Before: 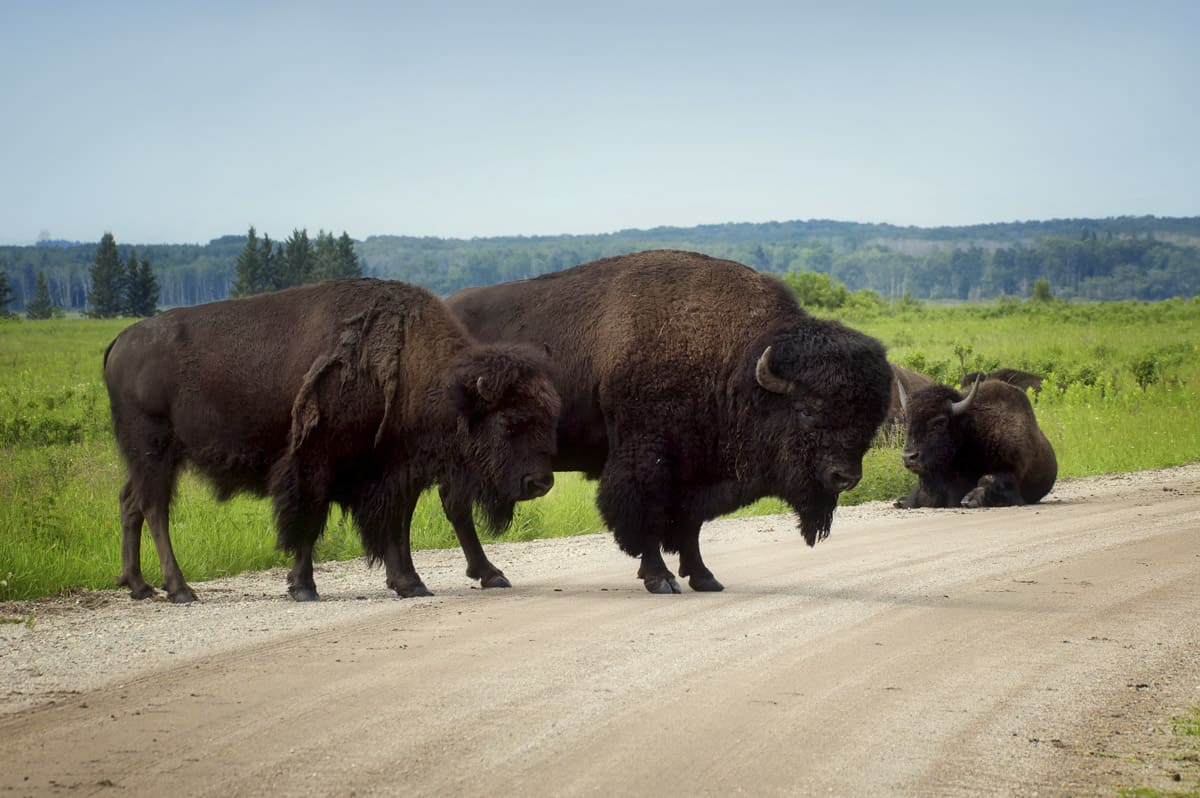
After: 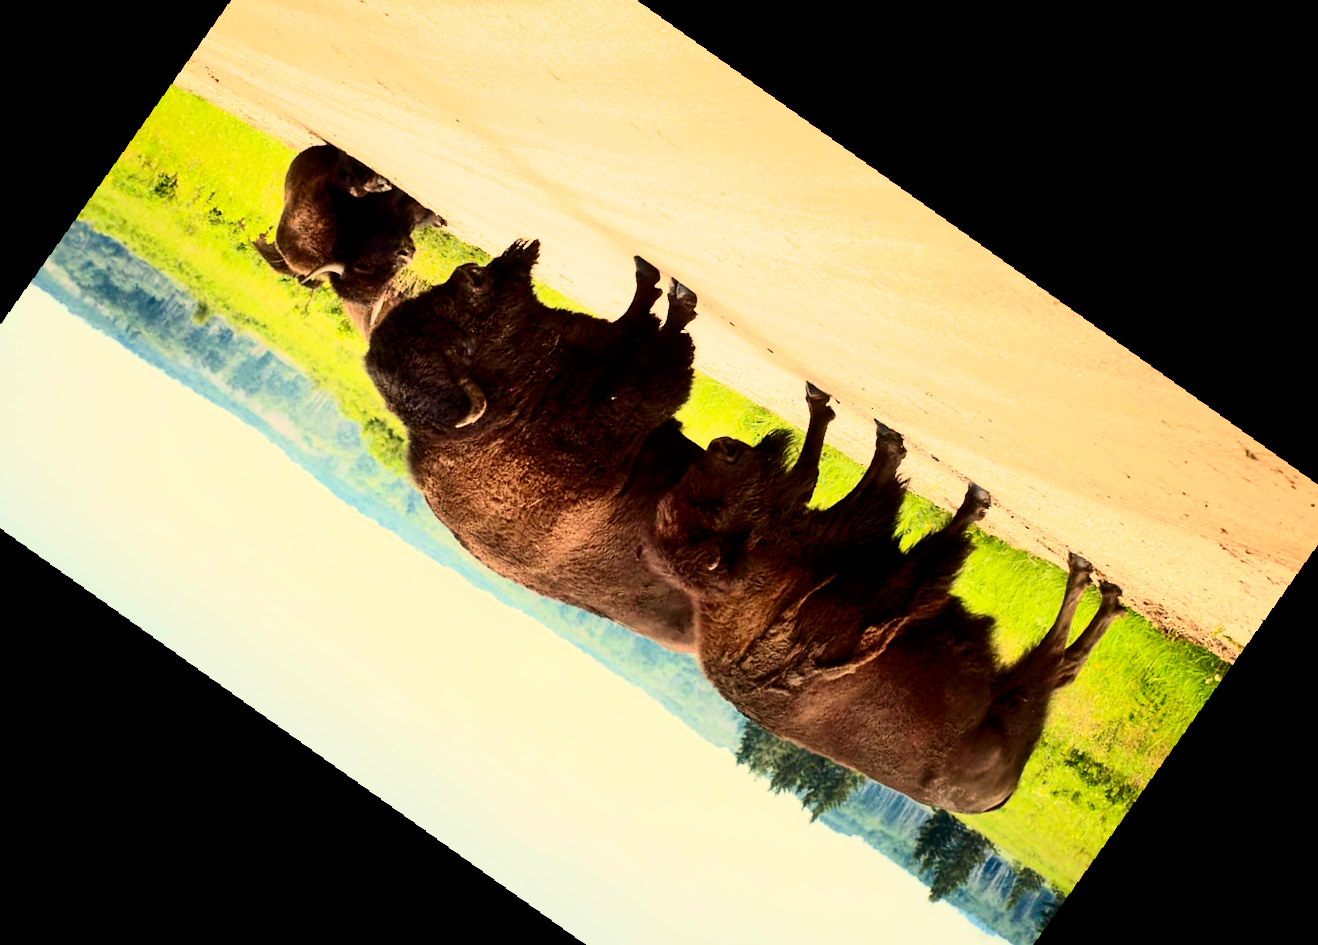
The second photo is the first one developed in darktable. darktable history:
exposure: black level correction 0, exposure 1 EV, compensate highlight preservation false
white balance: red 1.123, blue 0.83
filmic rgb: black relative exposure -7.65 EV, white relative exposure 4.56 EV, hardness 3.61, color science v6 (2022)
rotate and perspective: rotation 4.1°, automatic cropping off
crop and rotate: angle 148.68°, left 9.111%, top 15.603%, right 4.588%, bottom 17.041%
tone equalizer: on, module defaults
contrast brightness saturation: contrast 0.4, brightness 0.05, saturation 0.25
